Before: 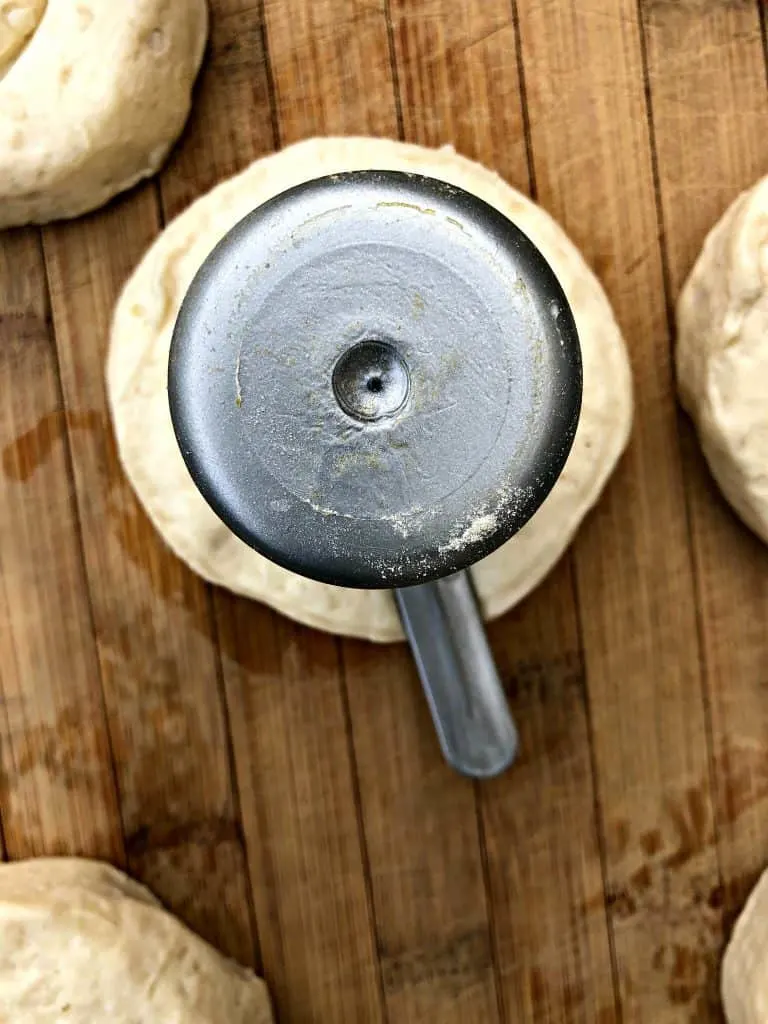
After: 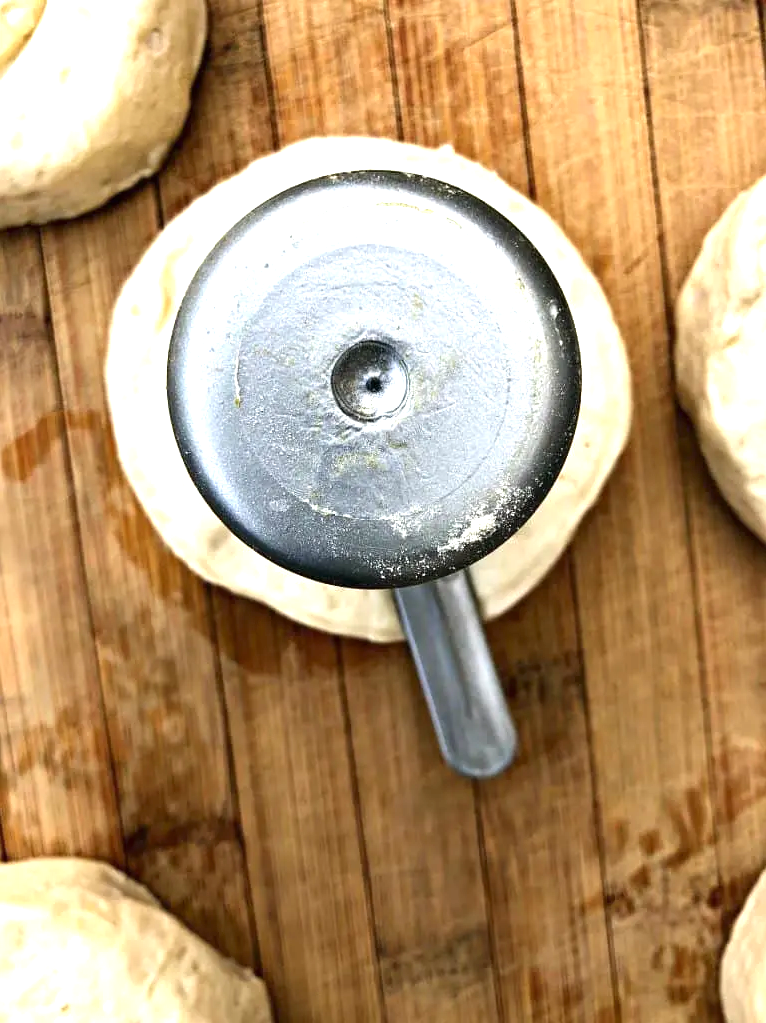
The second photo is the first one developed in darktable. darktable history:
exposure: black level correction 0, exposure 0.889 EV, compensate highlight preservation false
crop and rotate: left 0.138%, bottom 0.013%
